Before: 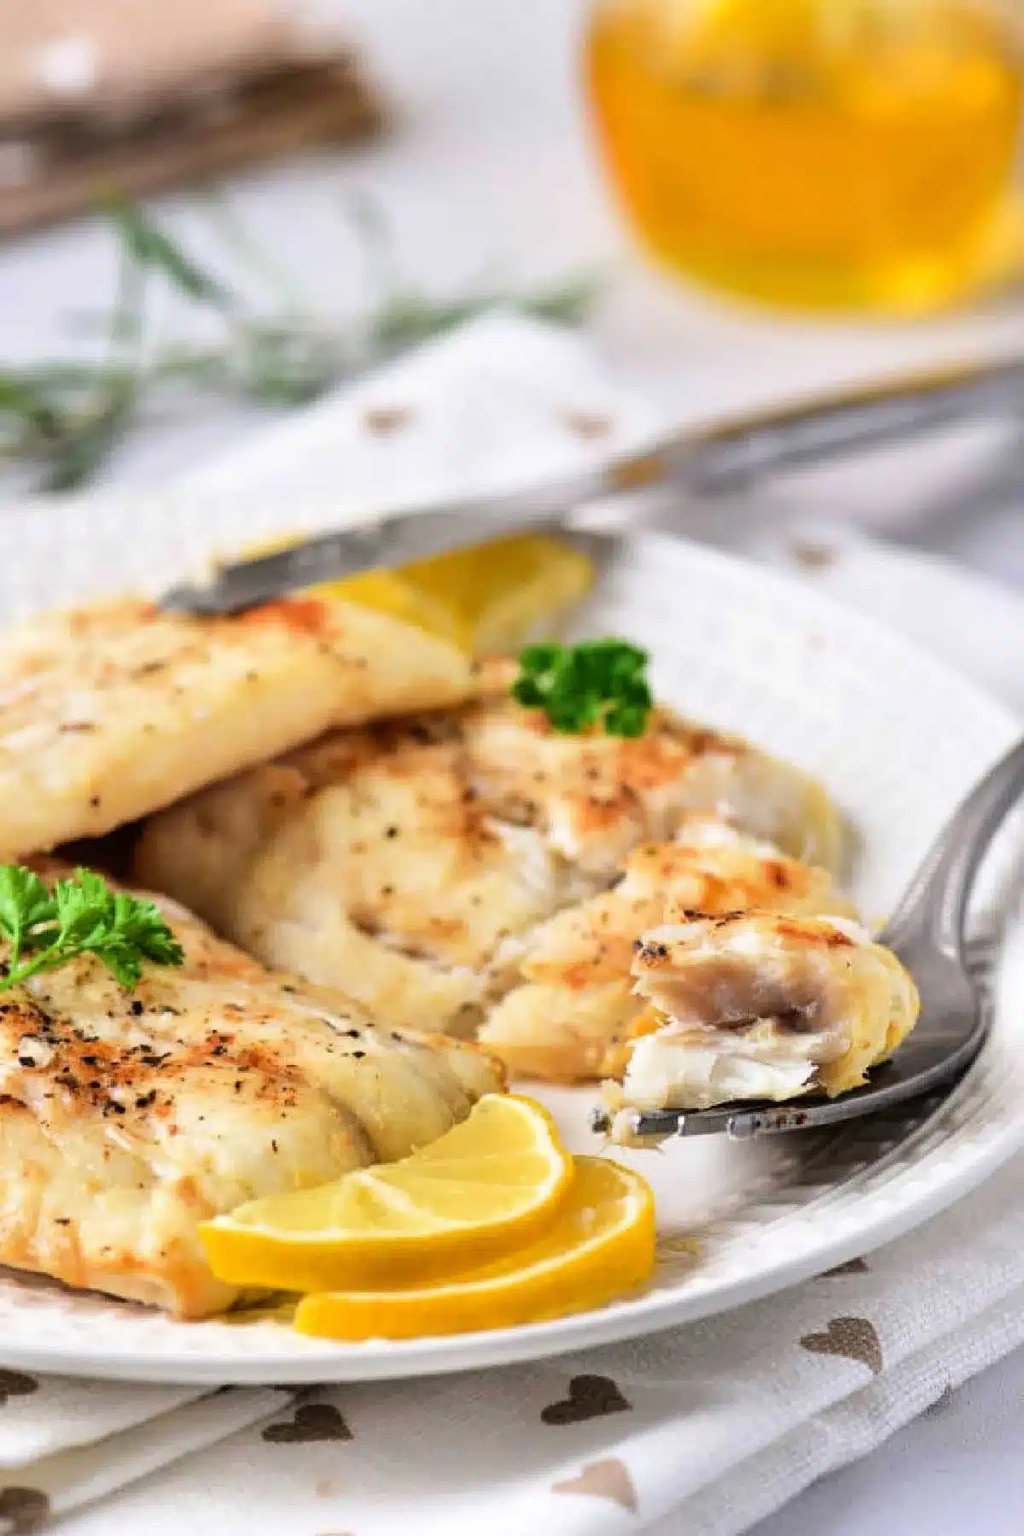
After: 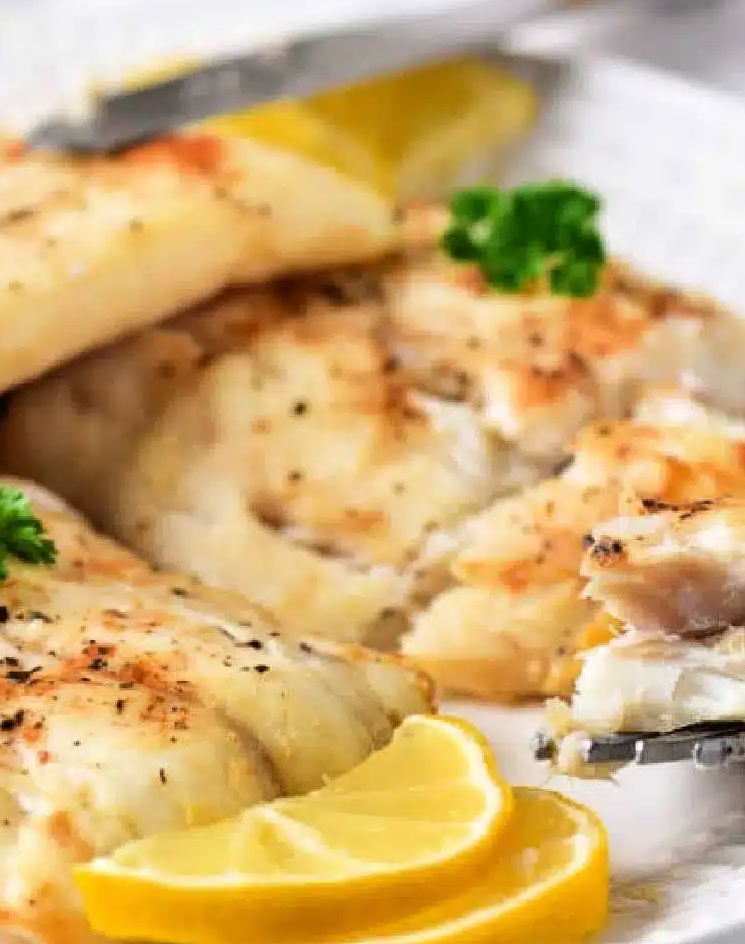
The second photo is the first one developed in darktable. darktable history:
crop: left 13.272%, top 31.528%, right 24.584%, bottom 15.978%
